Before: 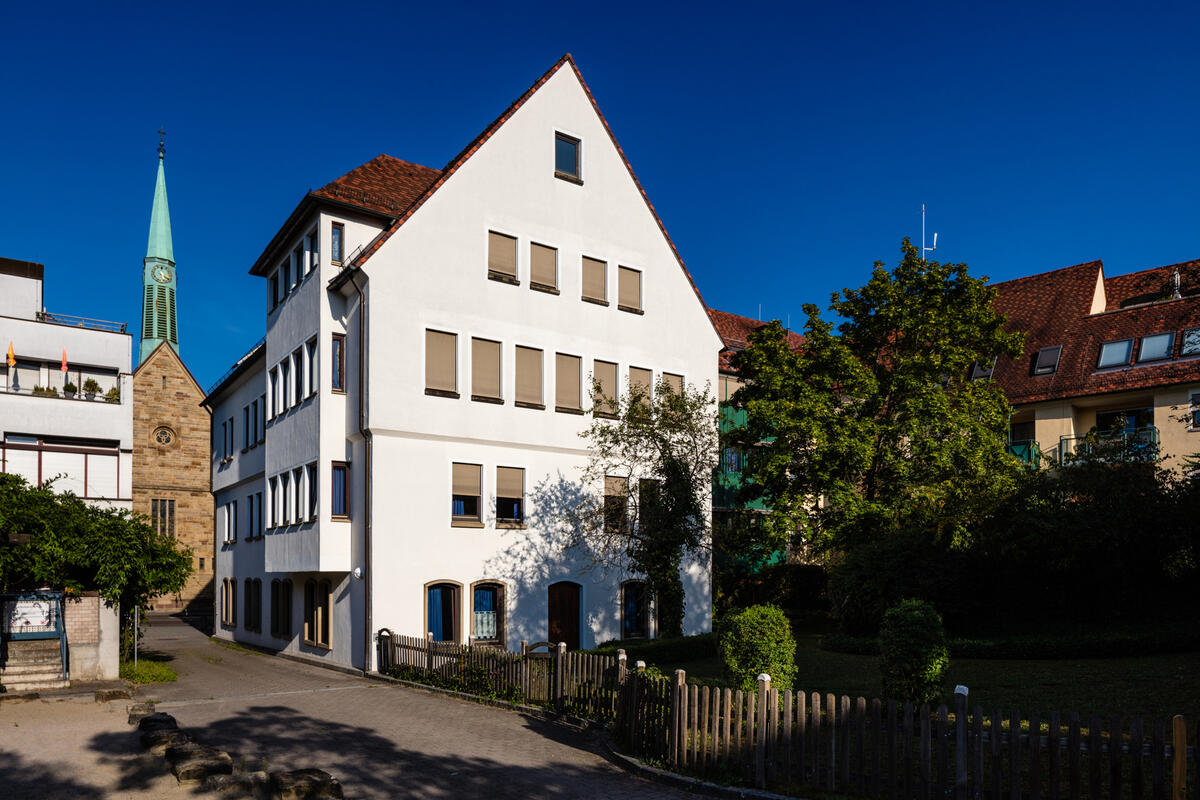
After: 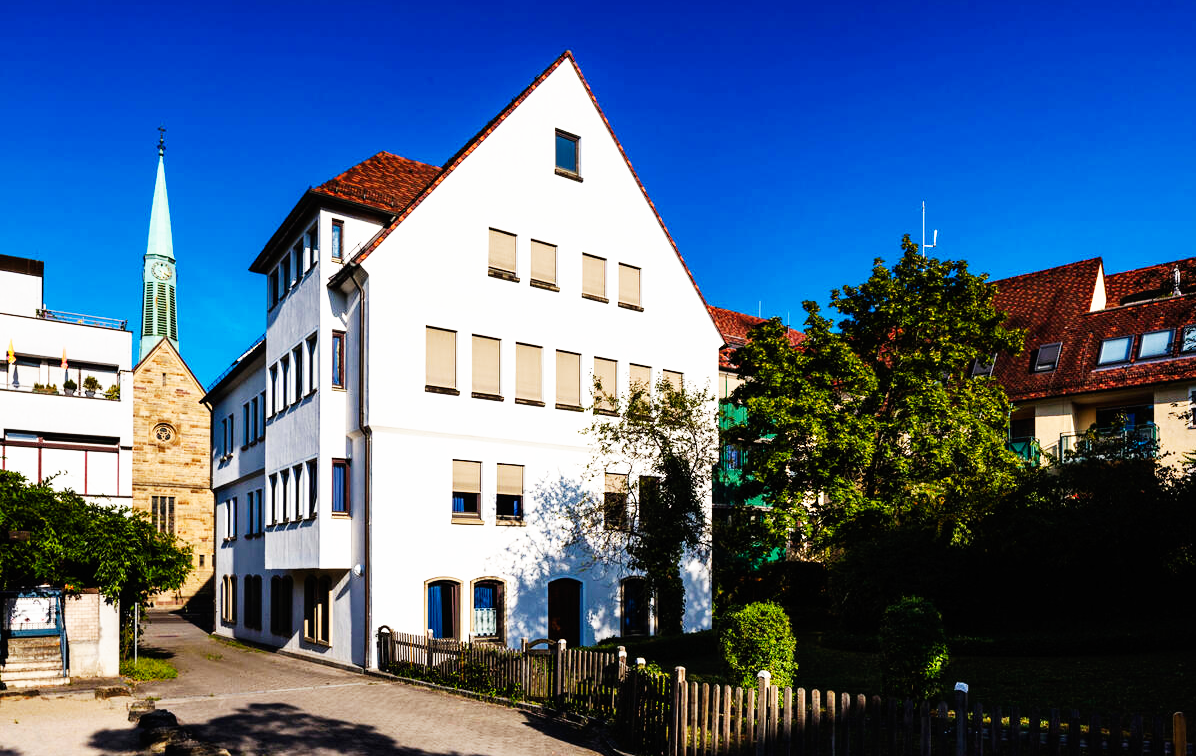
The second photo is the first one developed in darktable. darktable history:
crop: top 0.448%, right 0.264%, bottom 5.045%
base curve: curves: ch0 [(0, 0) (0.007, 0.004) (0.027, 0.03) (0.046, 0.07) (0.207, 0.54) (0.442, 0.872) (0.673, 0.972) (1, 1)], preserve colors none
